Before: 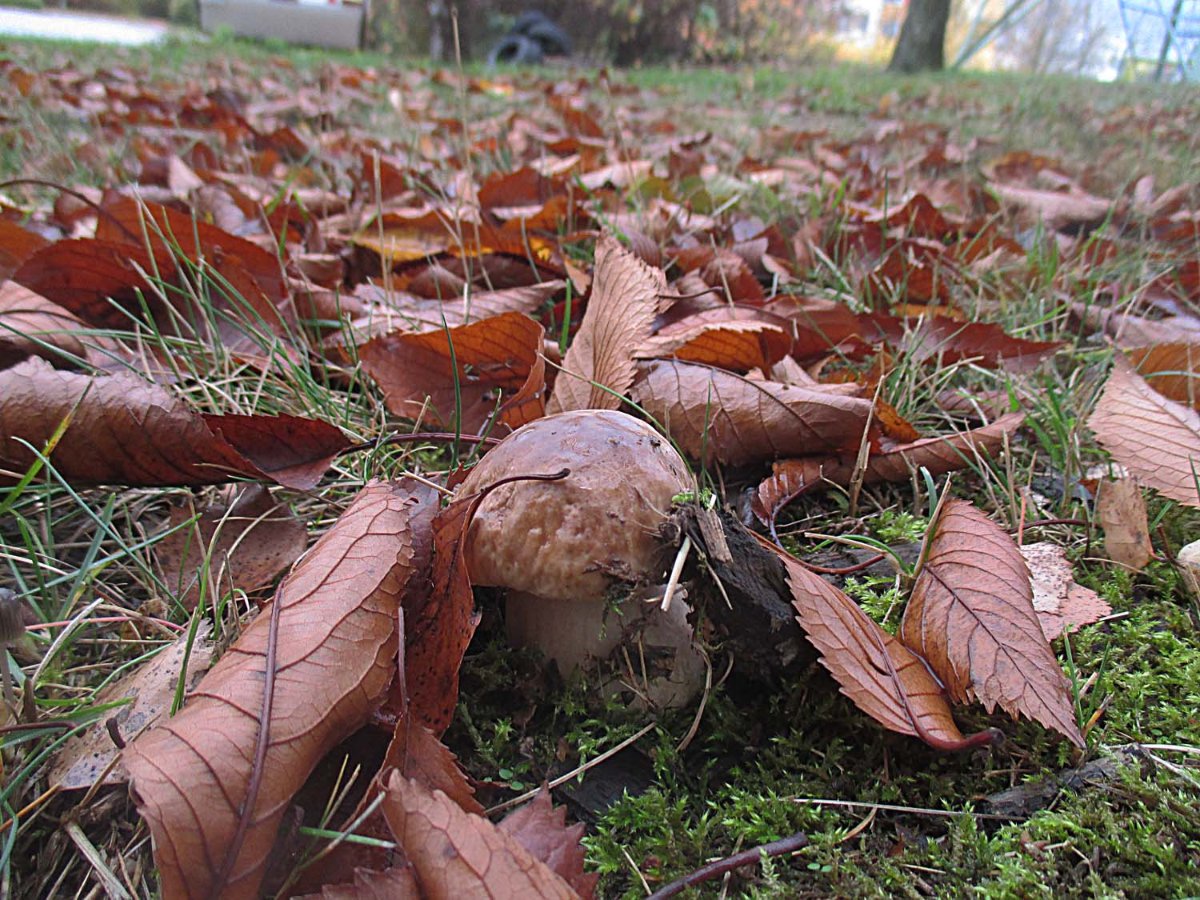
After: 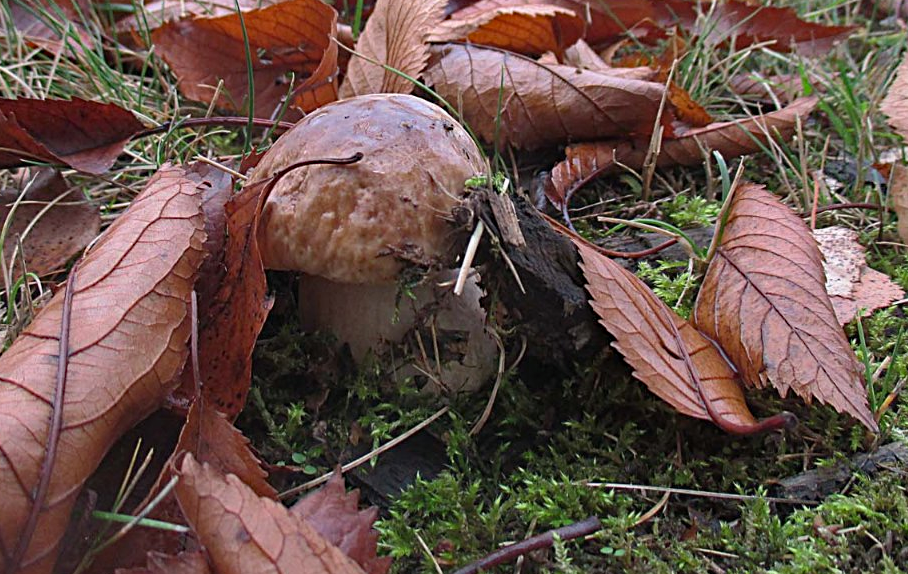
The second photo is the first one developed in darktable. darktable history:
crop and rotate: left 17.299%, top 35.115%, right 7.015%, bottom 1.024%
haze removal: compatibility mode true, adaptive false
